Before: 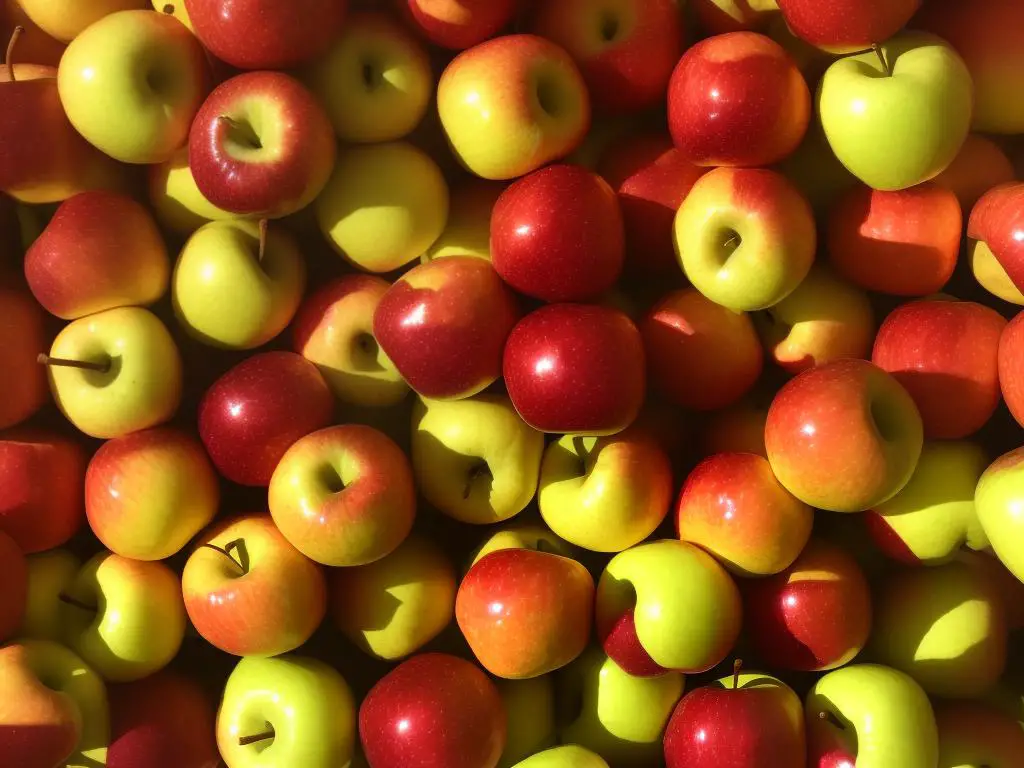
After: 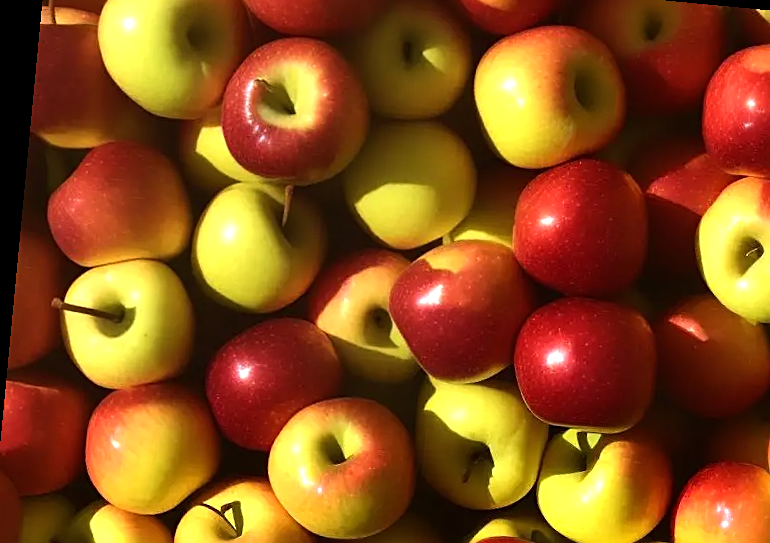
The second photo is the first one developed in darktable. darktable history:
sharpen: on, module defaults
crop and rotate: angle -5.45°, left 2.226%, top 6.726%, right 27.197%, bottom 30.254%
tone equalizer: -8 EV -0.442 EV, -7 EV -0.37 EV, -6 EV -0.355 EV, -5 EV -0.227 EV, -3 EV 0.19 EV, -2 EV 0.363 EV, -1 EV 0.397 EV, +0 EV 0.432 EV, edges refinement/feathering 500, mask exposure compensation -1.57 EV, preserve details no
